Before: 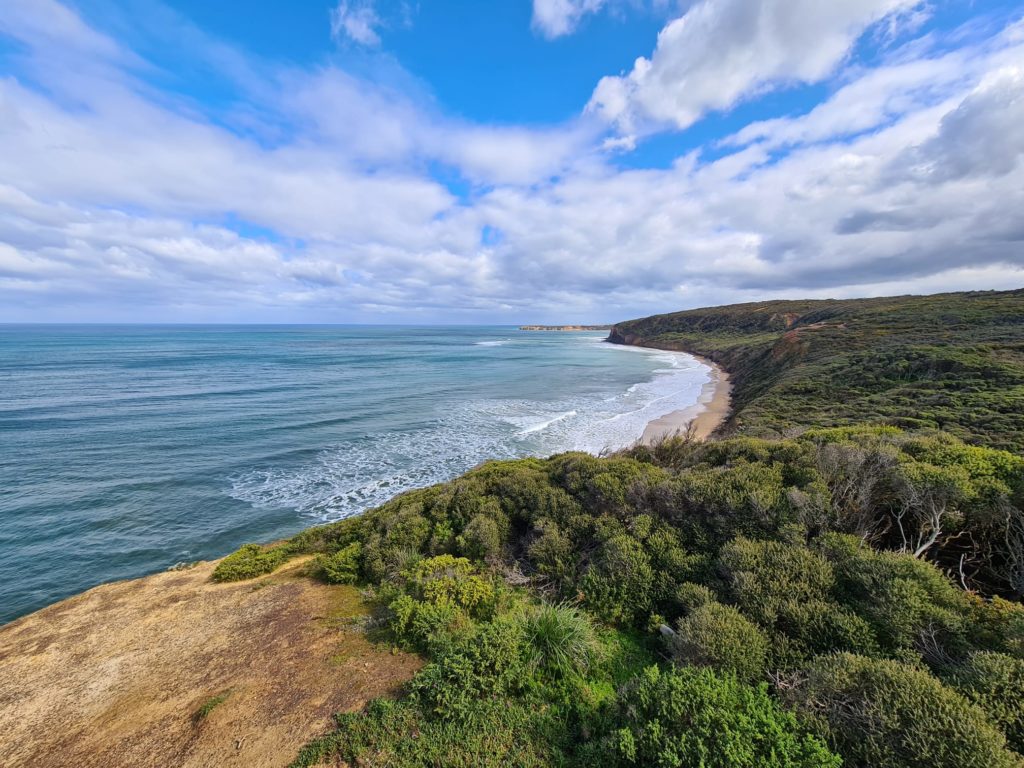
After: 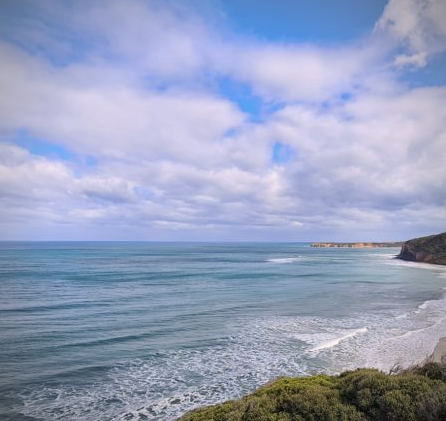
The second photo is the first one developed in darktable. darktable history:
exposure: exposure -0.05 EV, compensate highlight preservation false
vignetting: fall-off start 80.44%, fall-off radius 62.48%, brightness -0.575, automatic ratio true, width/height ratio 1.417, unbound false
color correction: highlights a* 5.76, highlights b* 4.88
crop: left 20.434%, top 10.866%, right 35.943%, bottom 34.268%
